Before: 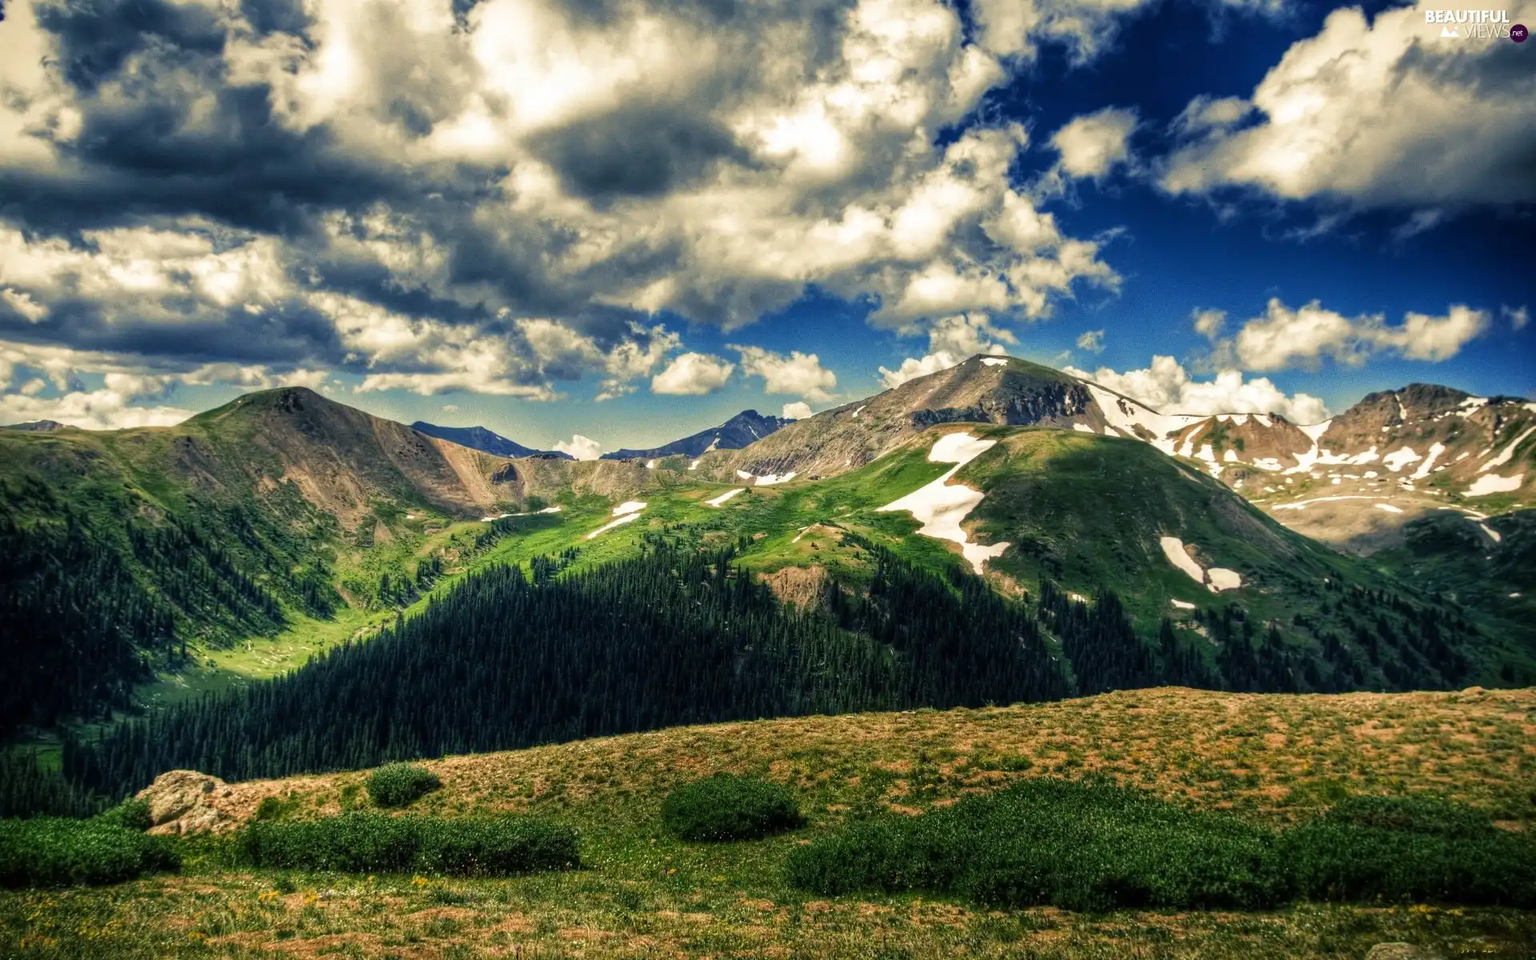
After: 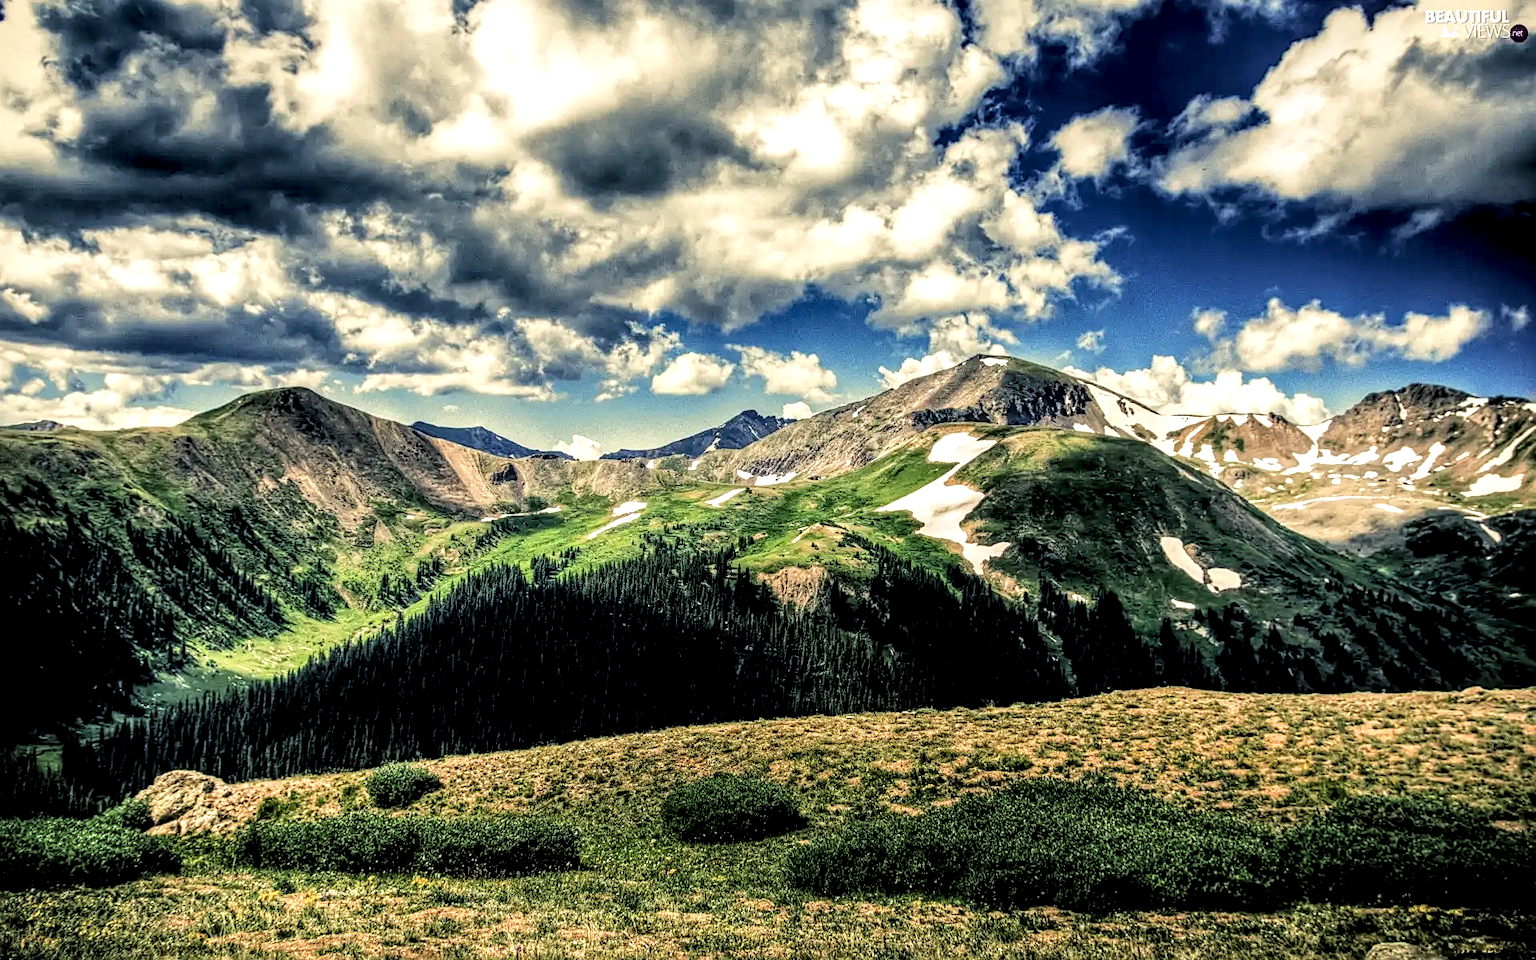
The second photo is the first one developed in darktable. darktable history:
local contrast: highlights 63%, shadows 53%, detail 168%, midtone range 0.514
sharpen: on, module defaults
filmic rgb: black relative exposure -11.92 EV, white relative exposure 5.42 EV, hardness 4.48, latitude 49.06%, contrast 1.142
contrast brightness saturation: brightness 0.152
